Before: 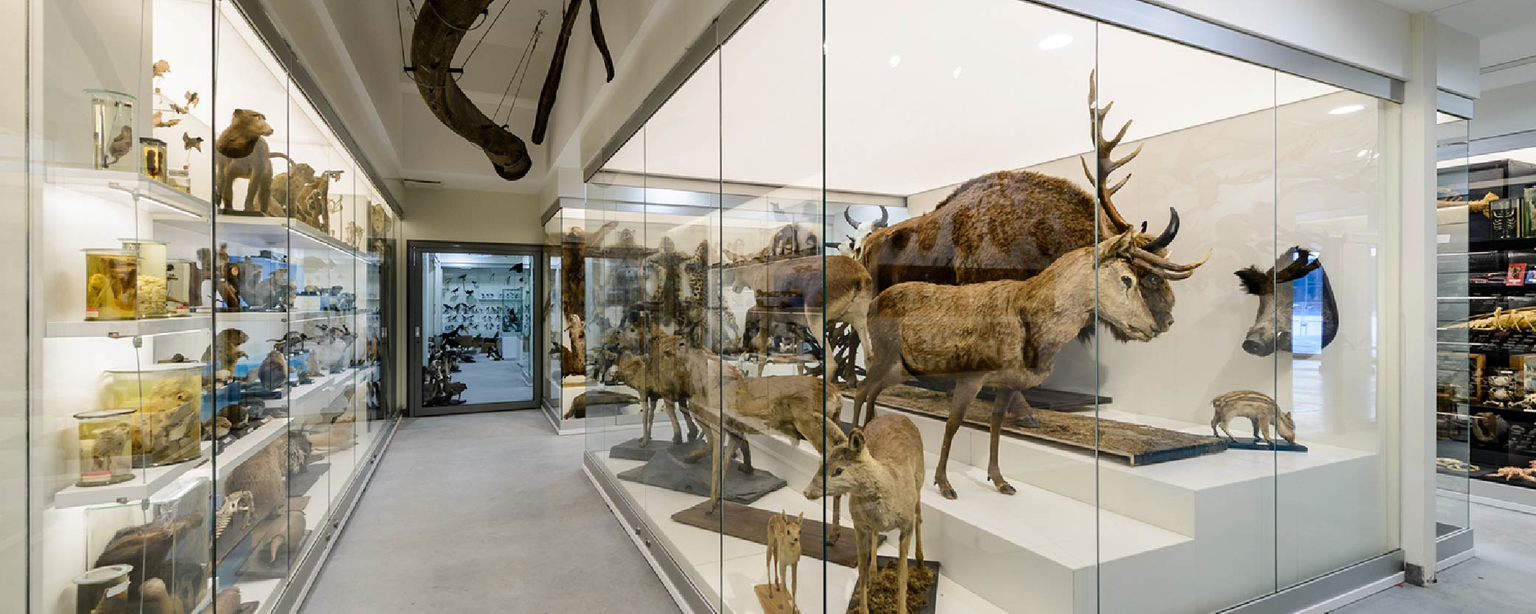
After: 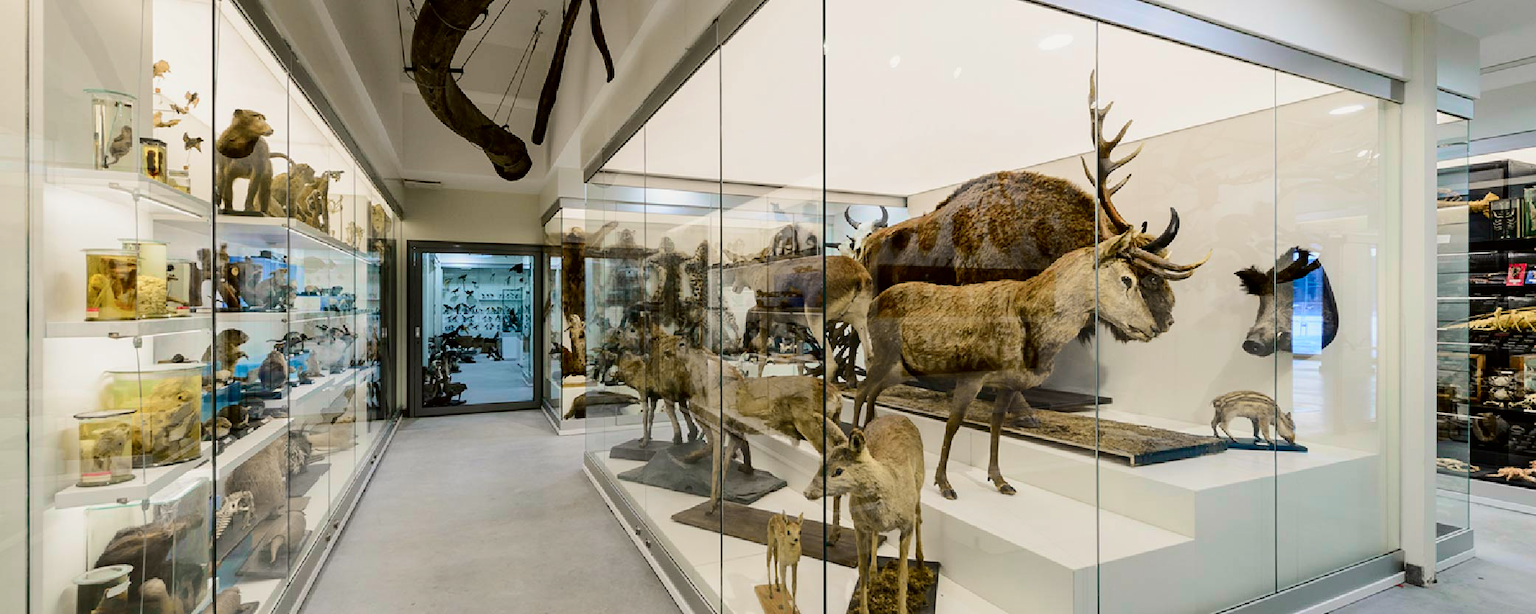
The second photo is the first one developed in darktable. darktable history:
tone curve: curves: ch0 [(0, 0) (0.068, 0.031) (0.175, 0.132) (0.337, 0.304) (0.498, 0.511) (0.748, 0.762) (0.993, 0.954)]; ch1 [(0, 0) (0.294, 0.184) (0.359, 0.34) (0.362, 0.35) (0.43, 0.41) (0.476, 0.457) (0.499, 0.5) (0.529, 0.523) (0.677, 0.762) (1, 1)]; ch2 [(0, 0) (0.431, 0.419) (0.495, 0.502) (0.524, 0.534) (0.557, 0.56) (0.634, 0.654) (0.728, 0.722) (1, 1)], color space Lab, independent channels, preserve colors none
